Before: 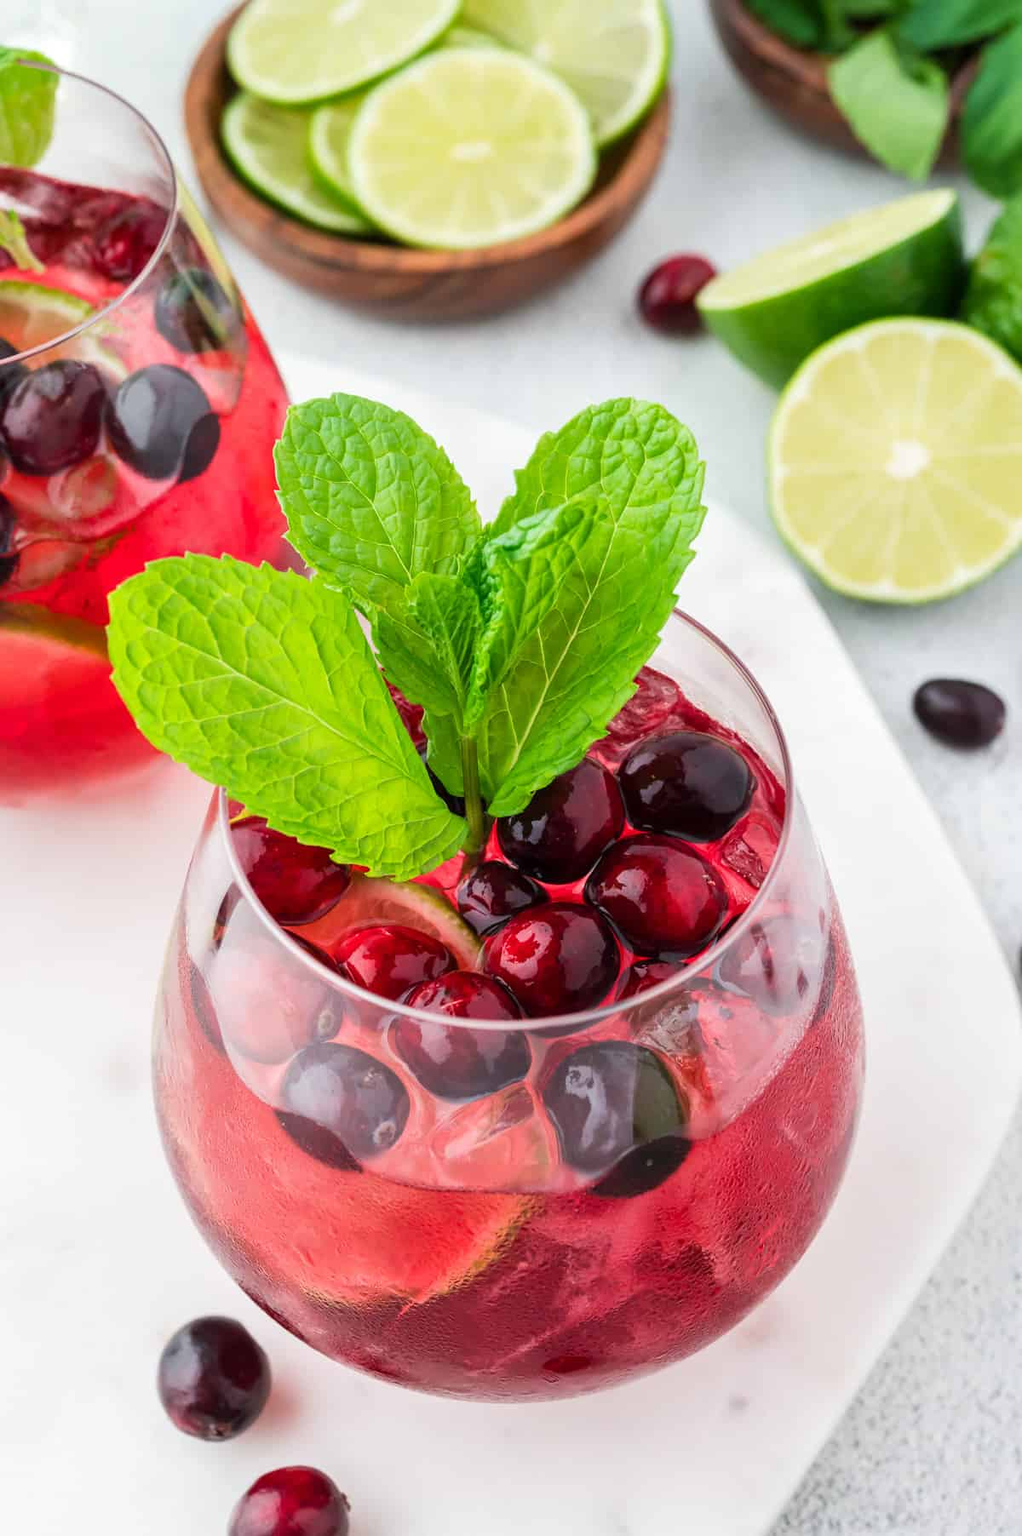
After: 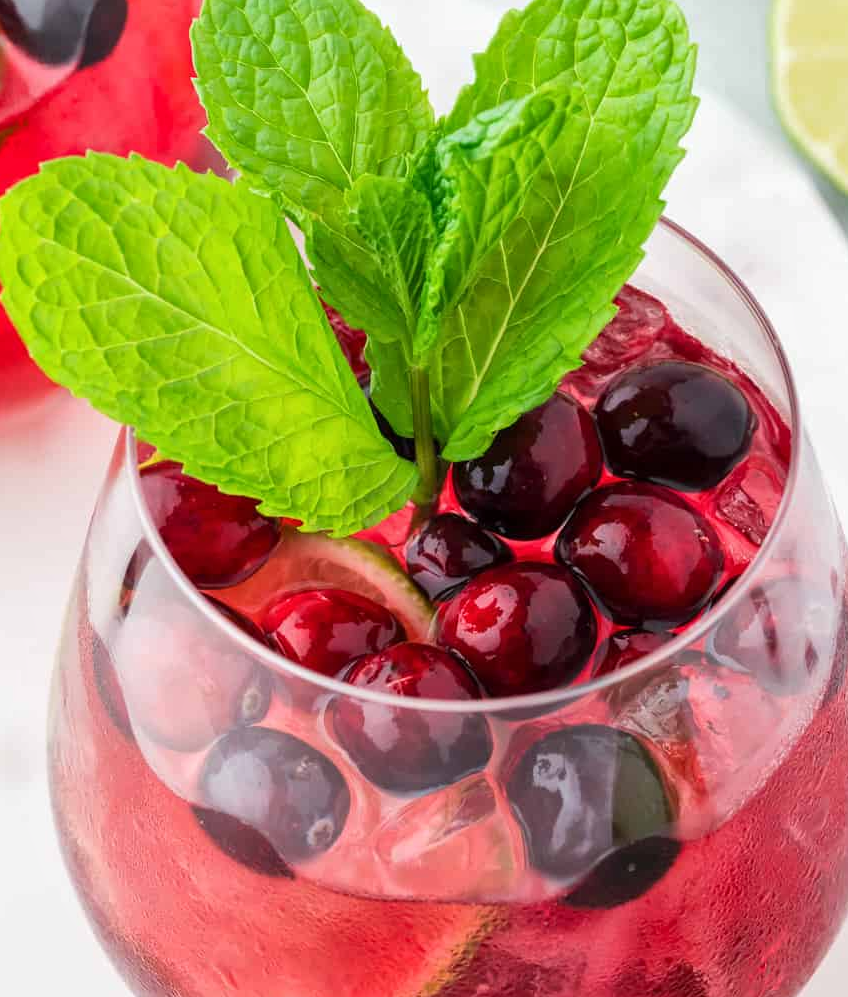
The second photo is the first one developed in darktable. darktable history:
crop: left 10.999%, top 27.638%, right 18.313%, bottom 17.085%
local contrast: mode bilateral grid, contrast 10, coarseness 25, detail 115%, midtone range 0.2
